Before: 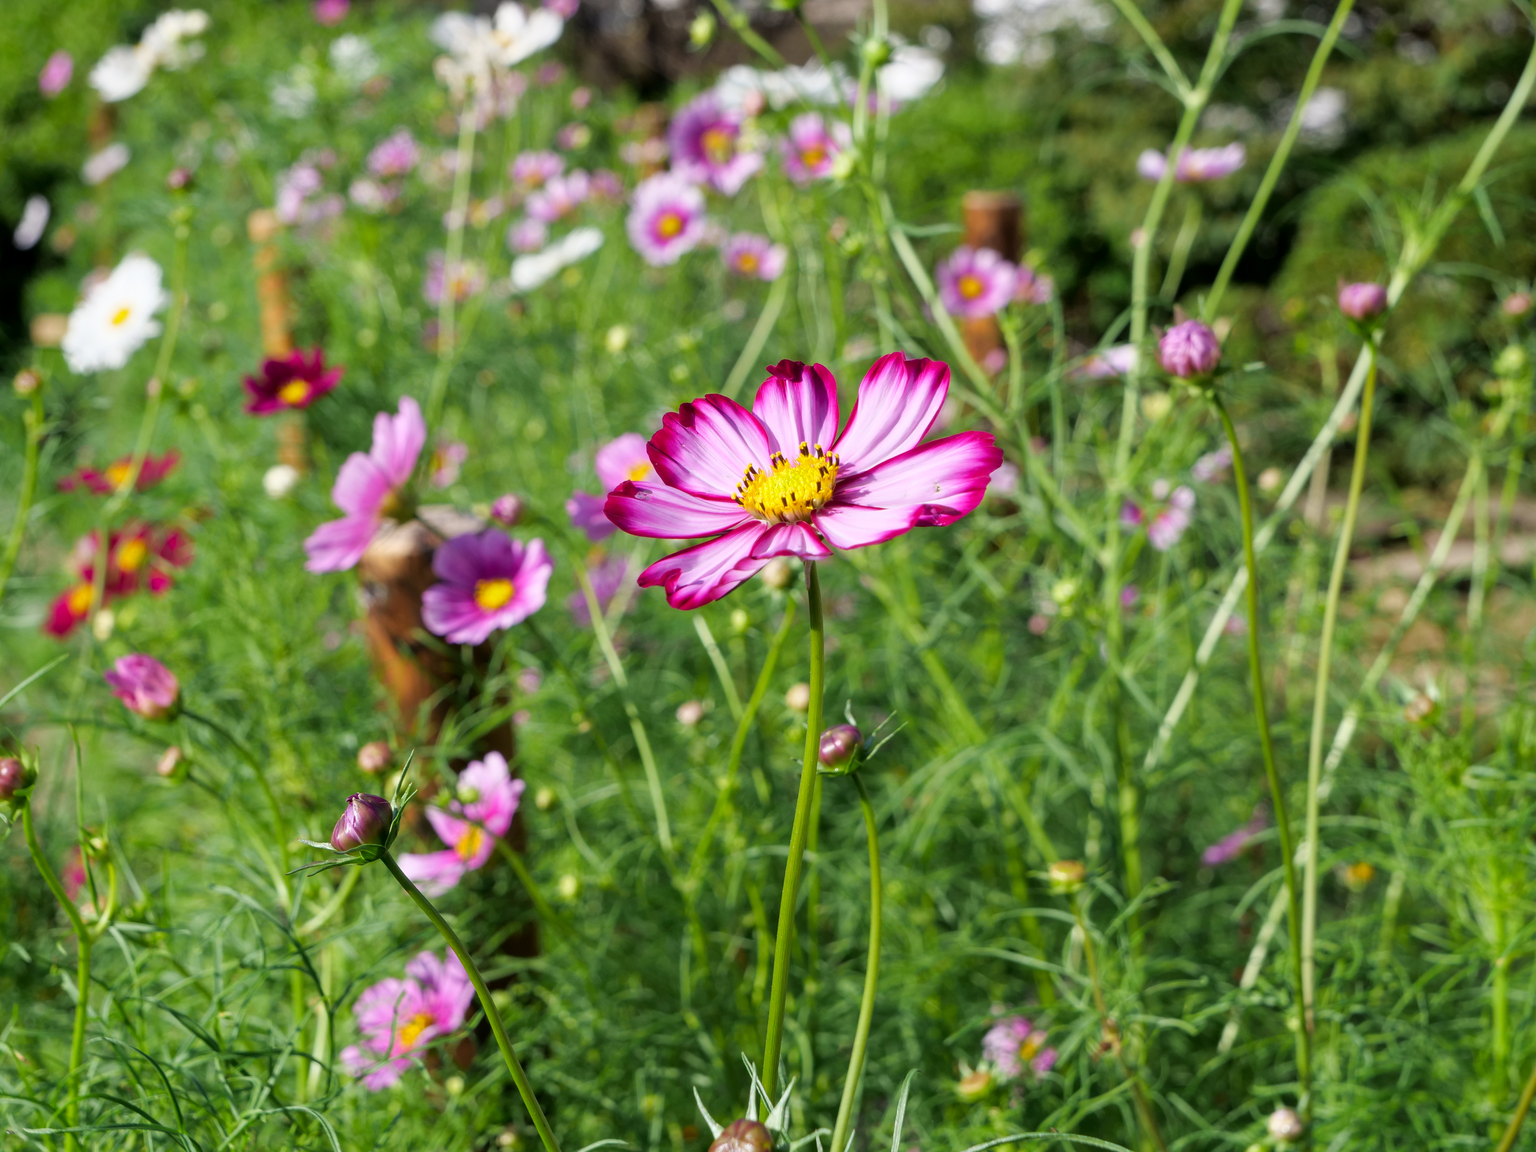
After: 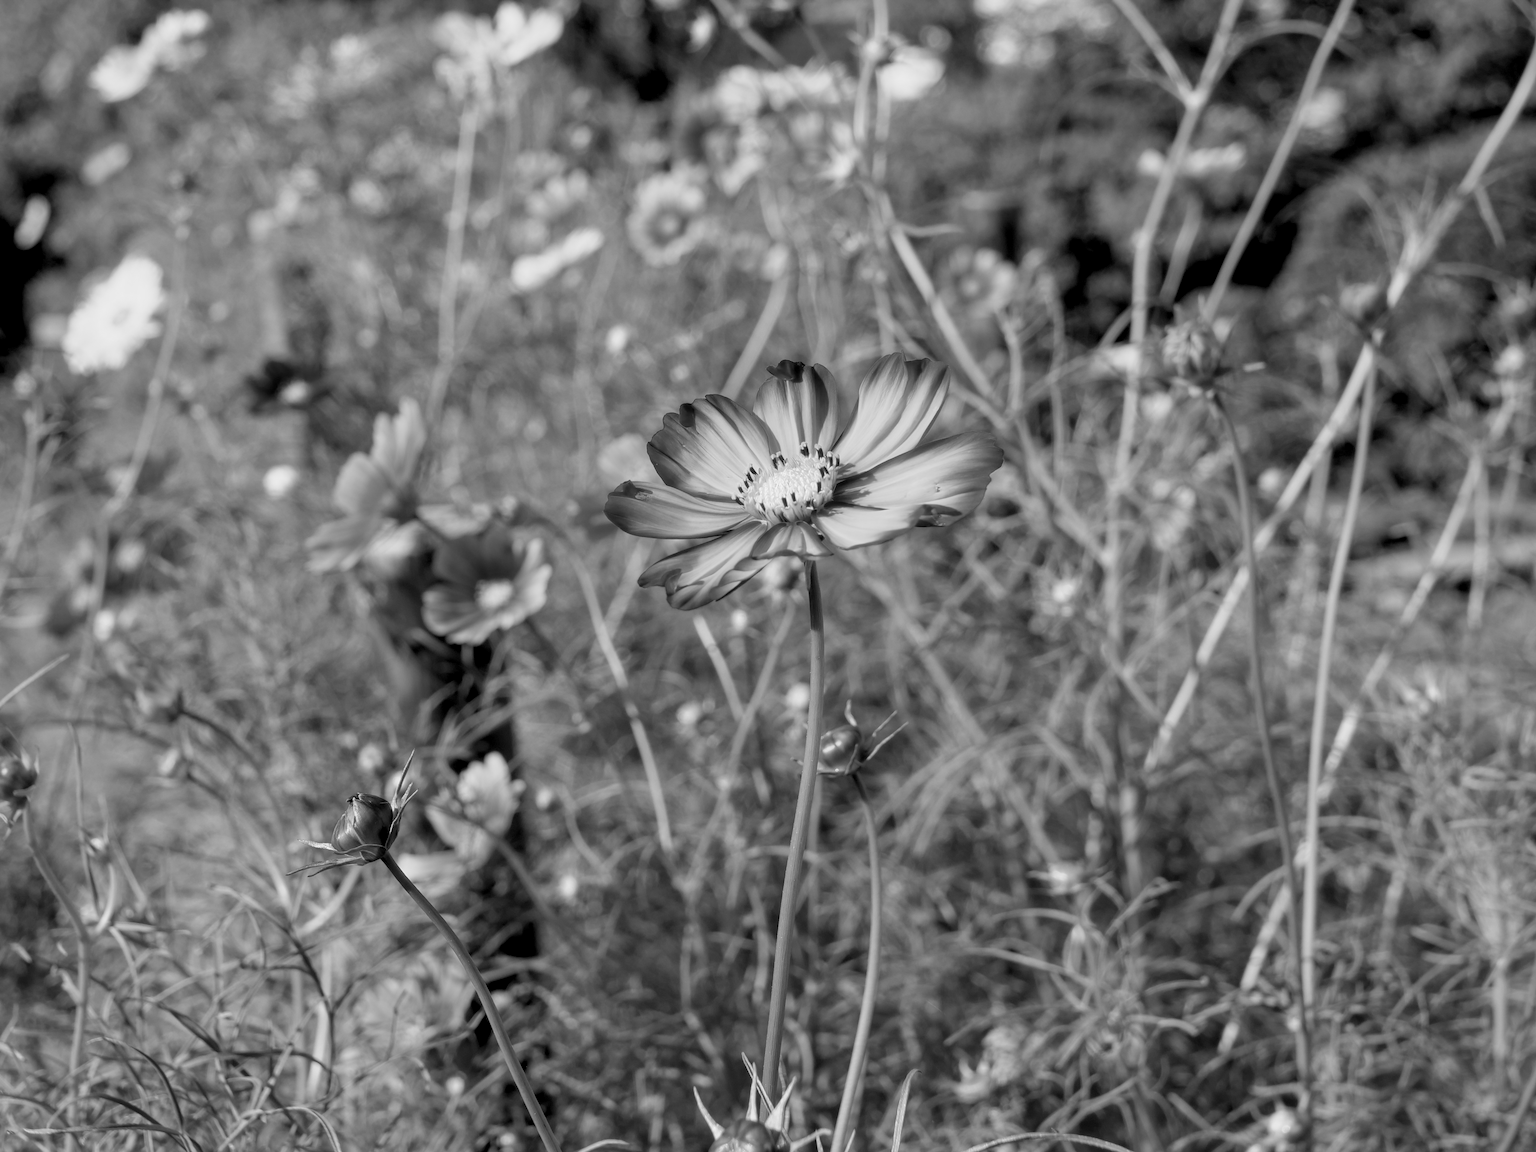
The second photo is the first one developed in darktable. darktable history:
exposure: black level correction 0.009, exposure 0.014 EV, compensate highlight preservation false
monochrome: a -71.75, b 75.82
